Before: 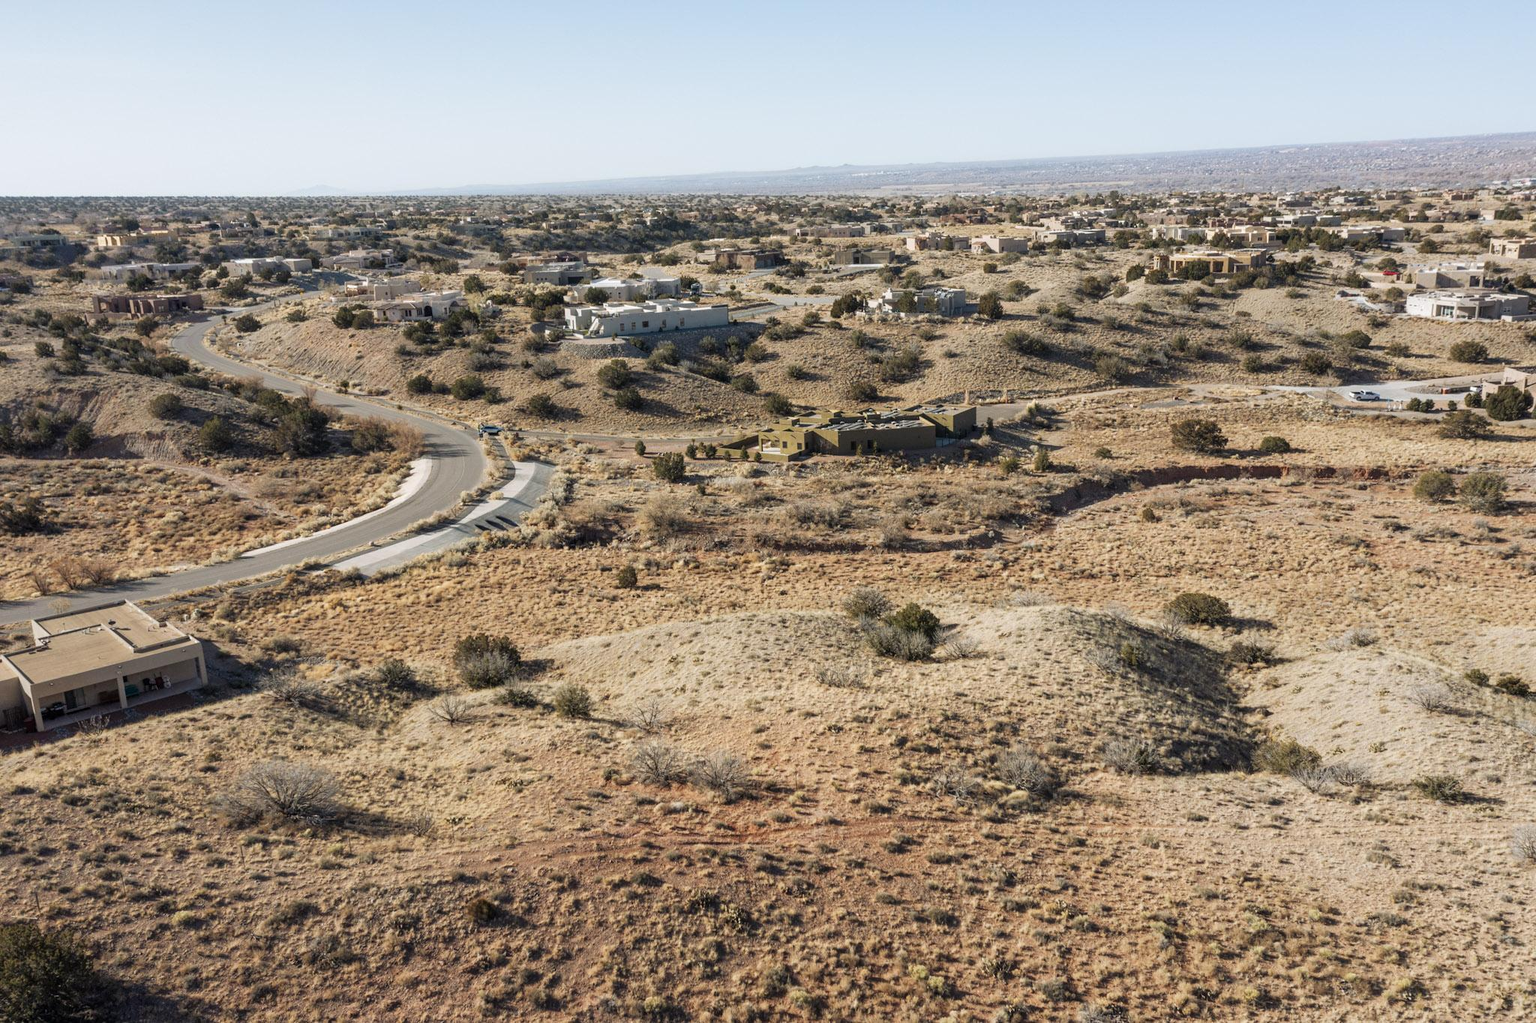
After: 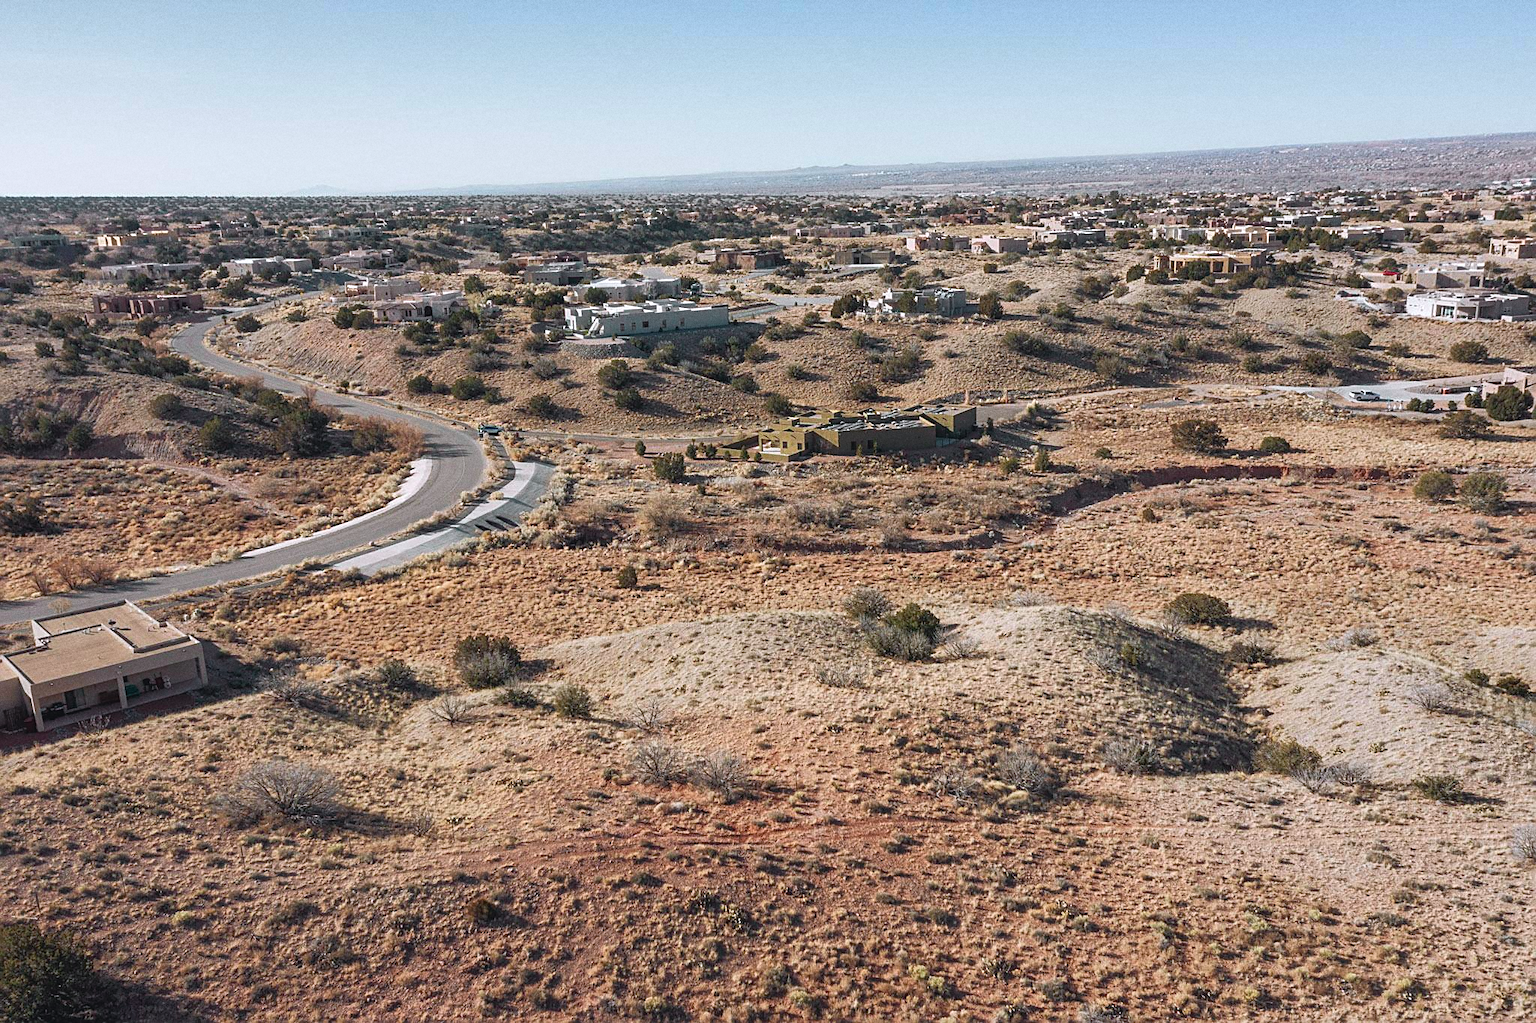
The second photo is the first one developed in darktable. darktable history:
white balance: red 0.984, blue 1.059
sharpen: on, module defaults
grain: on, module defaults
shadows and highlights: shadows 12, white point adjustment 1.2, soften with gaussian
tone curve: curves: ch0 [(0.001, 0.042) (0.128, 0.16) (0.452, 0.42) (0.603, 0.566) (0.754, 0.733) (1, 1)]; ch1 [(0, 0) (0.325, 0.327) (0.412, 0.441) (0.473, 0.466) (0.5, 0.499) (0.549, 0.558) (0.617, 0.625) (0.713, 0.7) (1, 1)]; ch2 [(0, 0) (0.386, 0.397) (0.445, 0.47) (0.505, 0.498) (0.529, 0.524) (0.574, 0.569) (0.652, 0.641) (1, 1)], color space Lab, independent channels, preserve colors none
